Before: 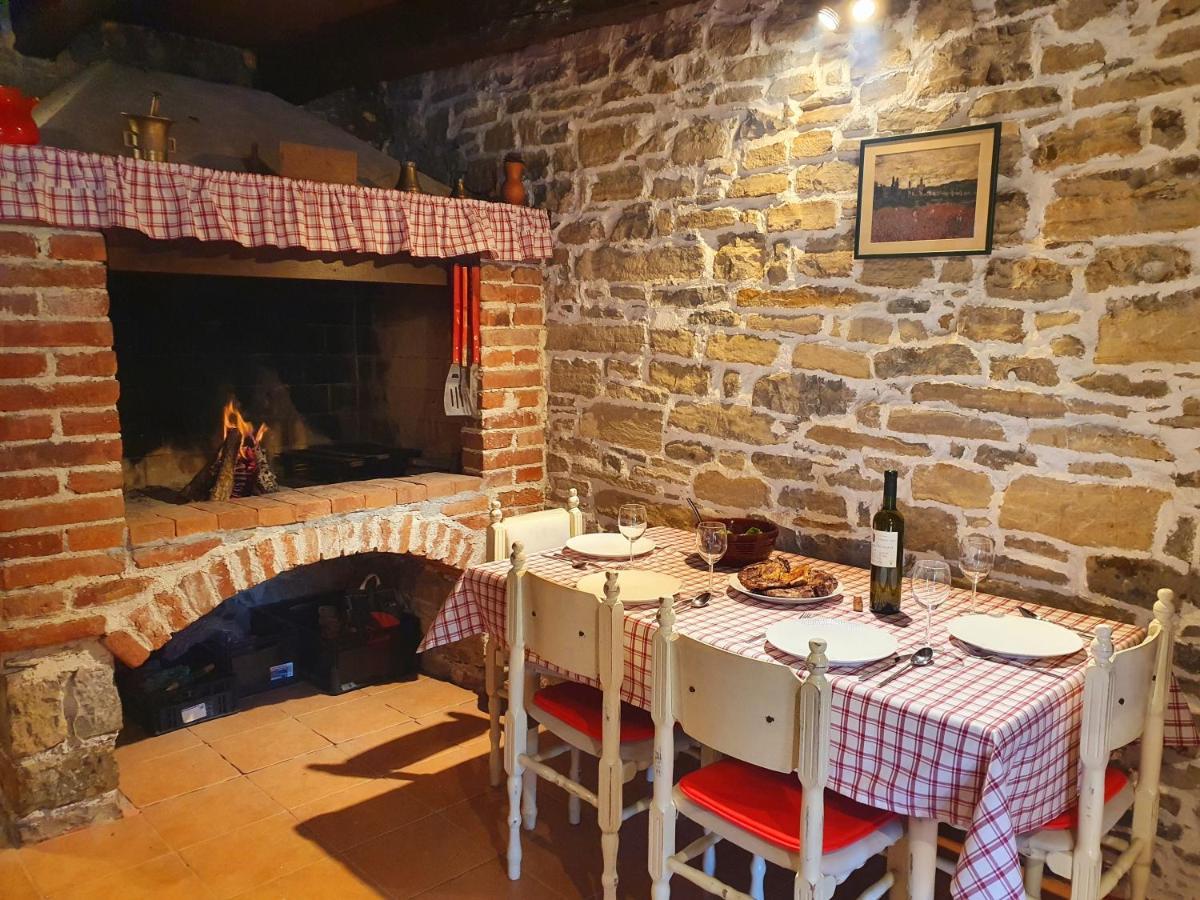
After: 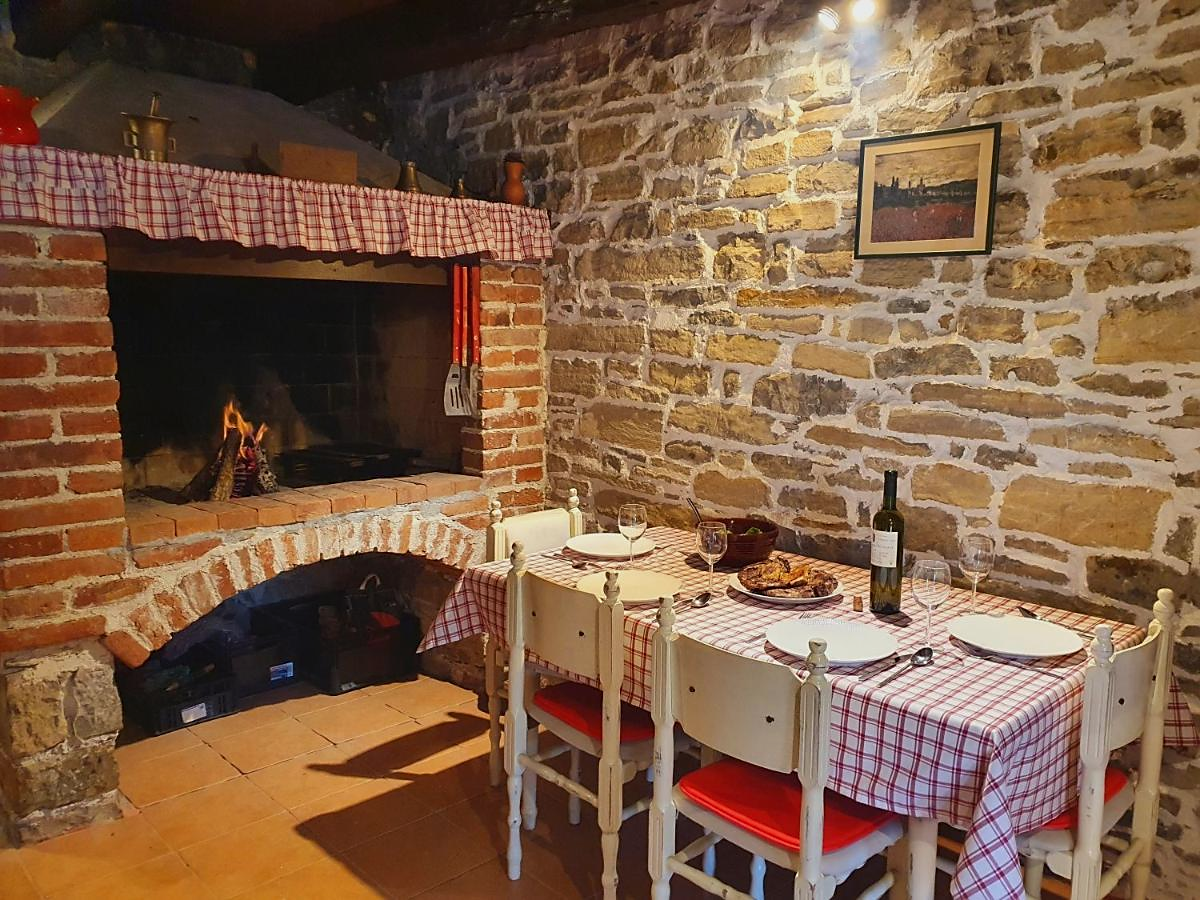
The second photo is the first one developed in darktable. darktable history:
sharpen: radius 1.845, amount 0.416, threshold 1.678
exposure: exposure -0.25 EV, compensate highlight preservation false
